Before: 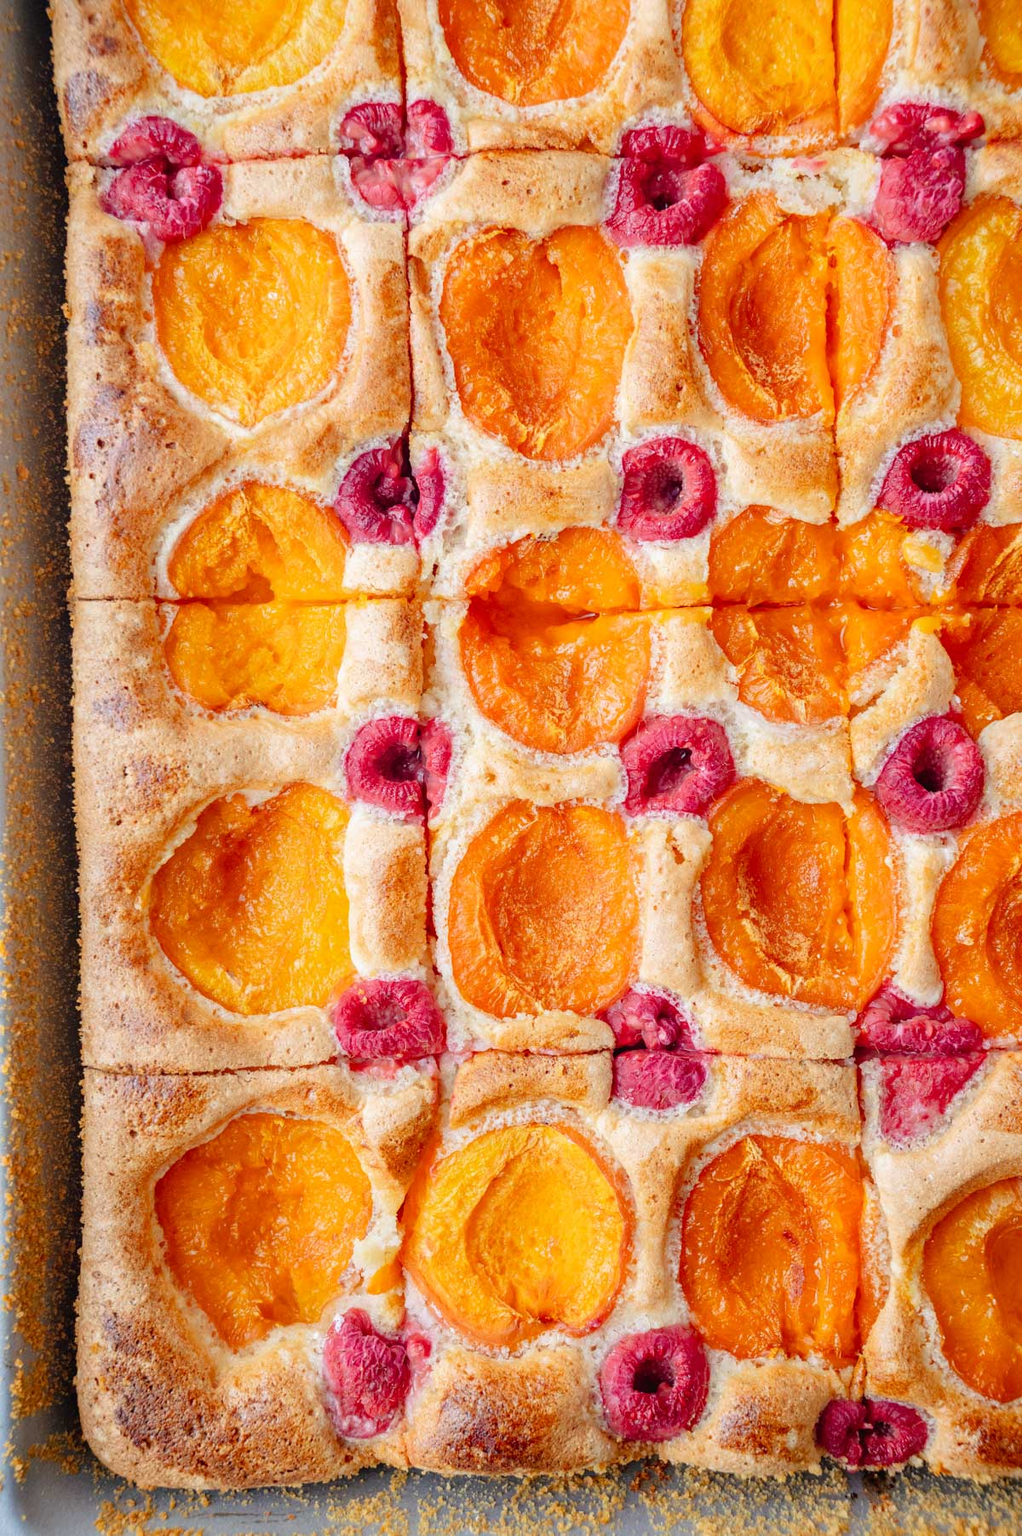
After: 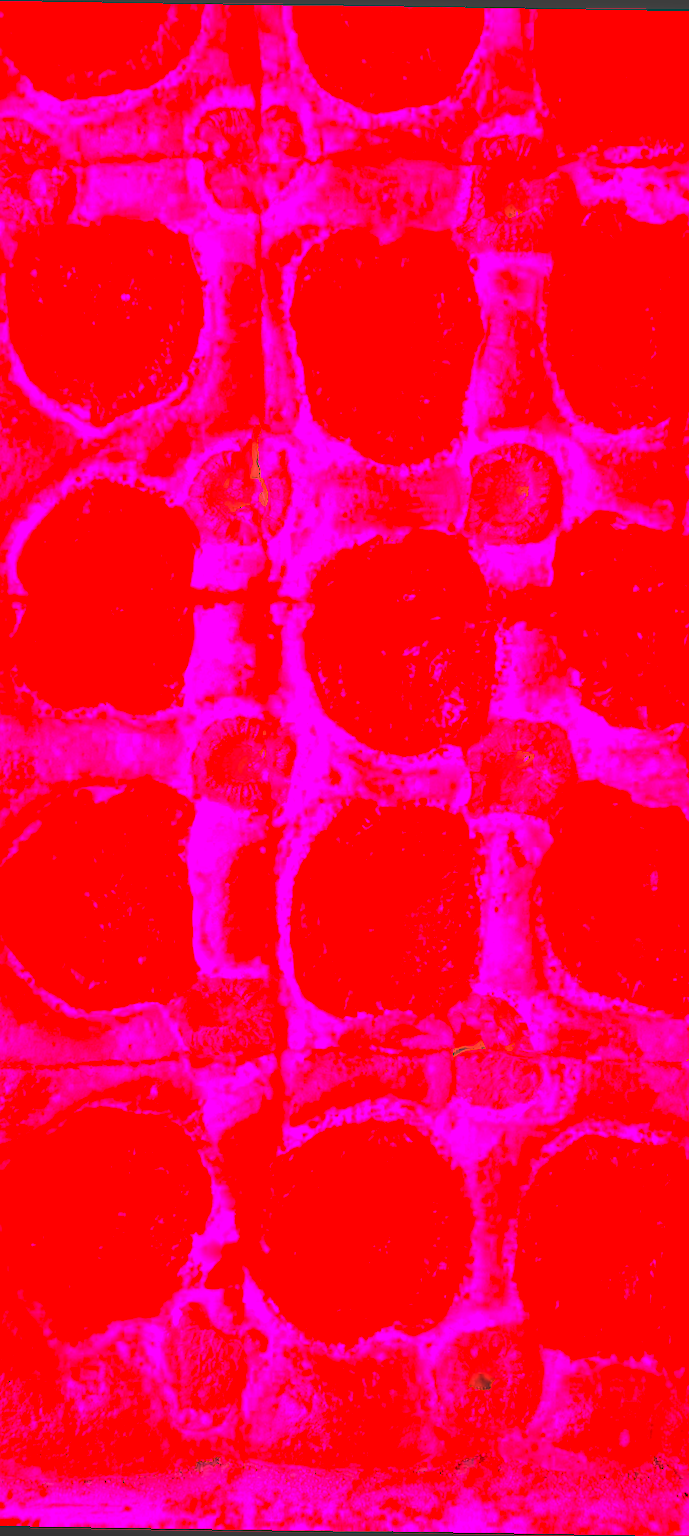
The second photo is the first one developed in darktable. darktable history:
rotate and perspective: rotation 0.8°, automatic cropping off
contrast brightness saturation: contrast 0.07, brightness 0.08, saturation 0.18
tone equalizer: on, module defaults
local contrast: on, module defaults
crop and rotate: left 15.754%, right 17.579%
white balance: red 4.26, blue 1.802
exposure: black level correction 0.002, compensate highlight preservation false
